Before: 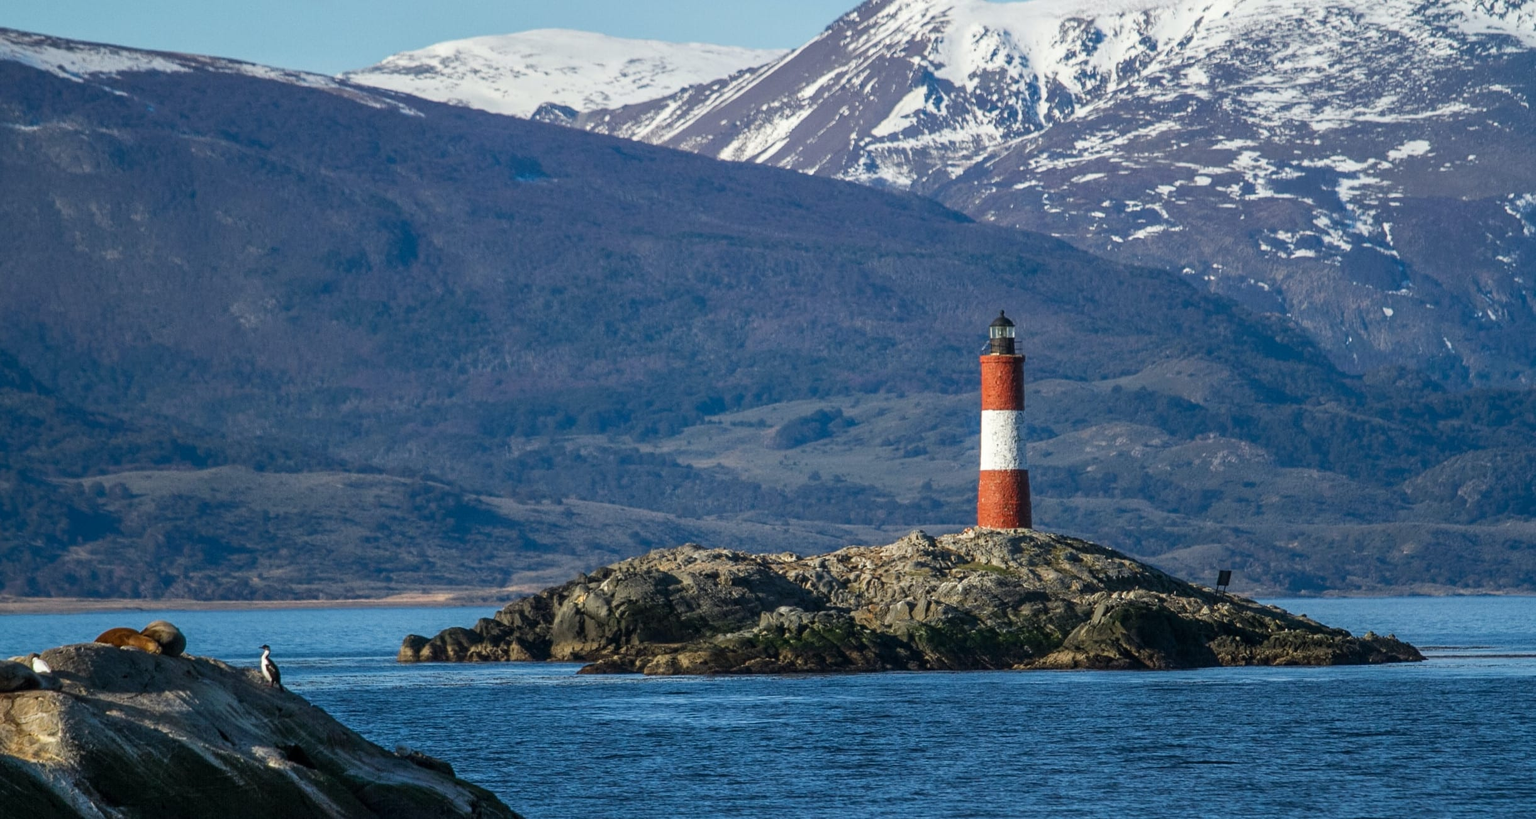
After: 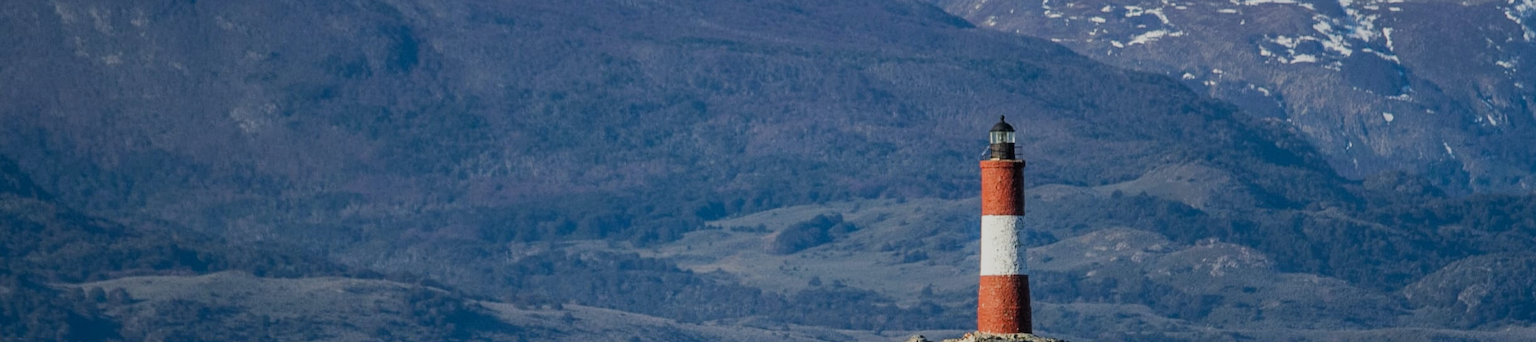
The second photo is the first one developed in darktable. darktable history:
crop and rotate: top 23.84%, bottom 34.294%
filmic rgb: black relative exposure -7.65 EV, white relative exposure 4.56 EV, hardness 3.61
